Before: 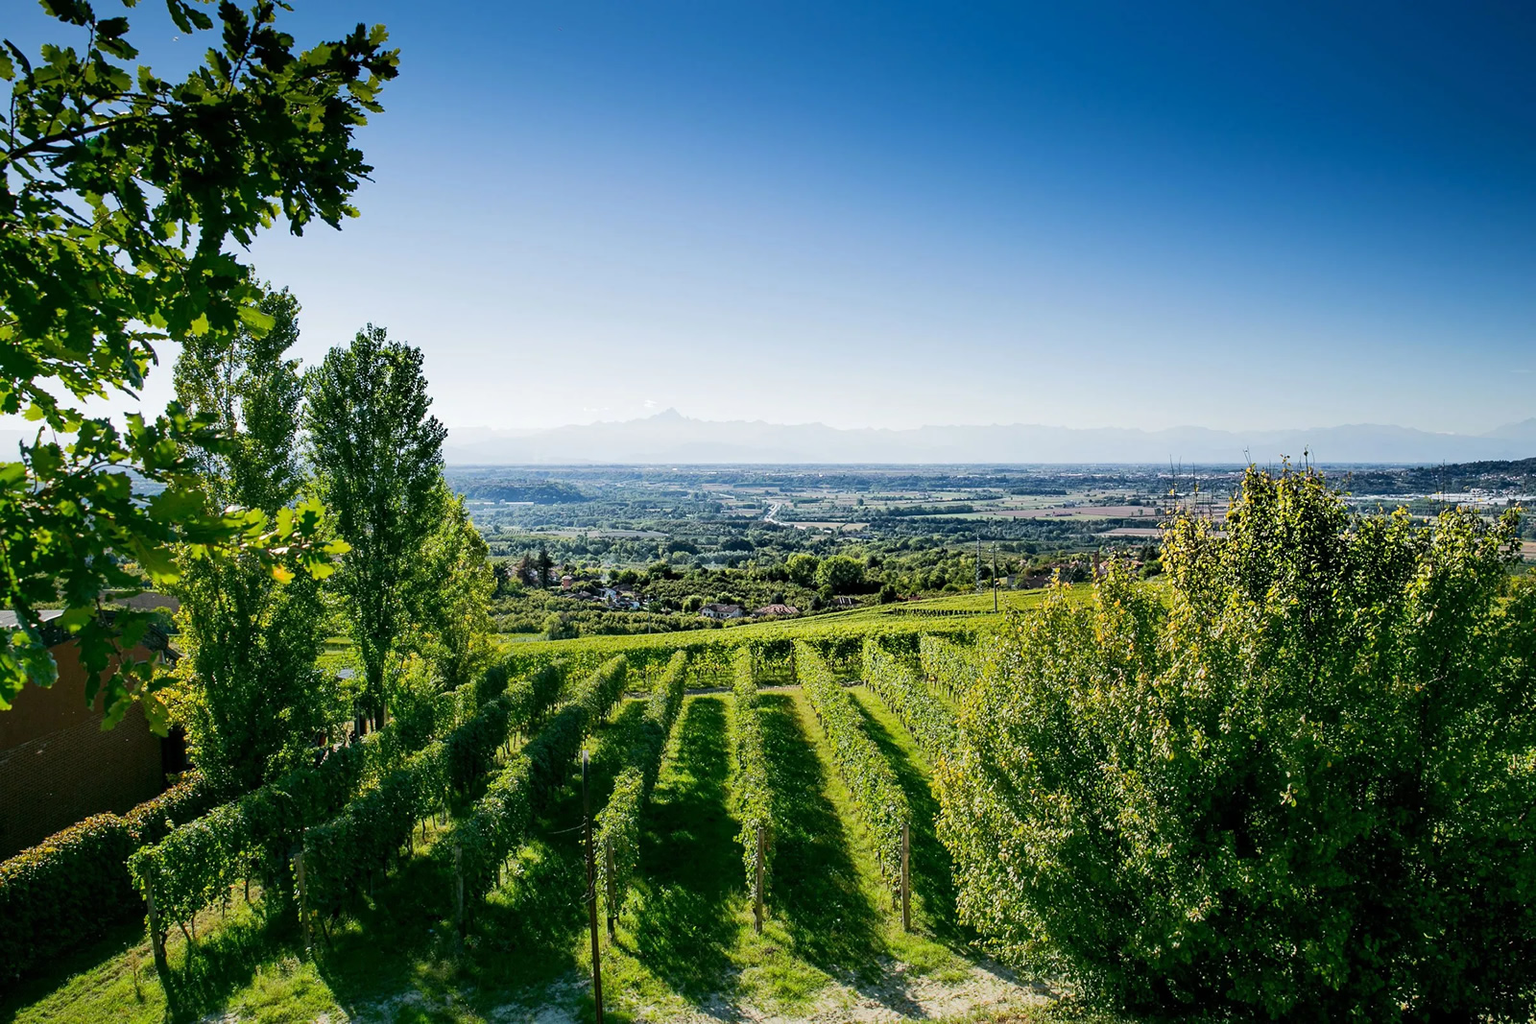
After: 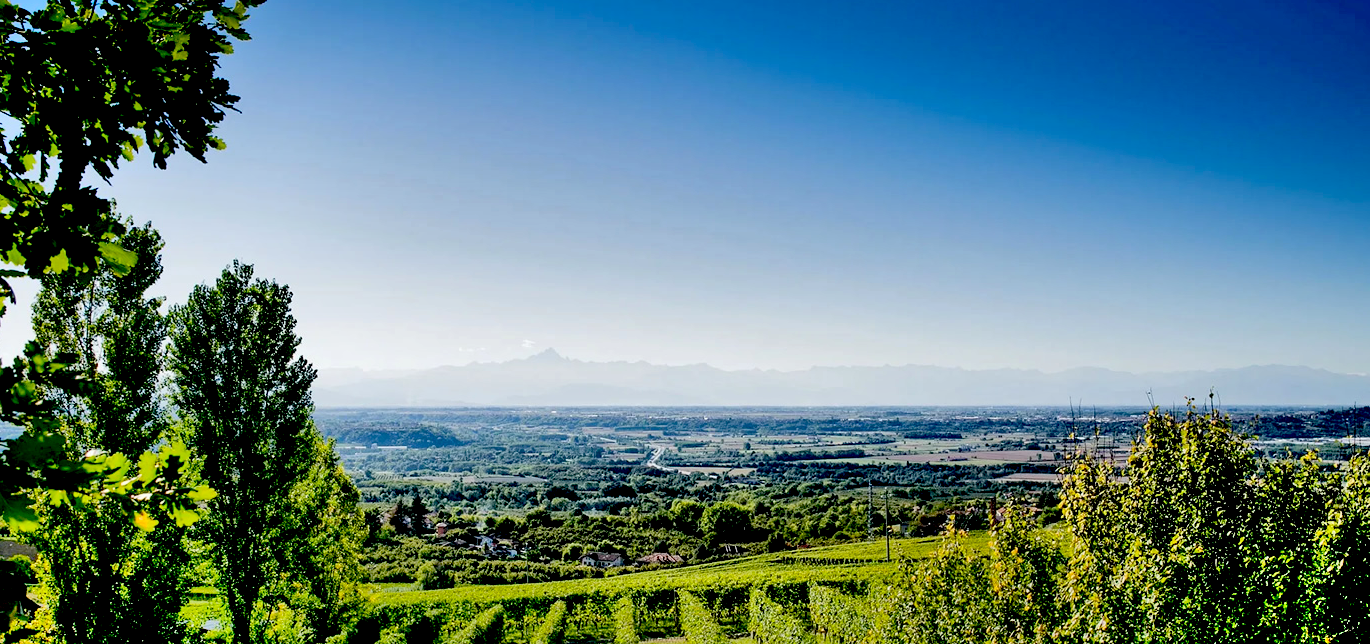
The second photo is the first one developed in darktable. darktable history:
crop and rotate: left 9.345%, top 7.22%, right 4.982%, bottom 32.331%
exposure: black level correction 0.047, exposure 0.013 EV, compensate highlight preservation false
white balance: emerald 1
shadows and highlights: shadows 43.71, white point adjustment -1.46, soften with gaussian
